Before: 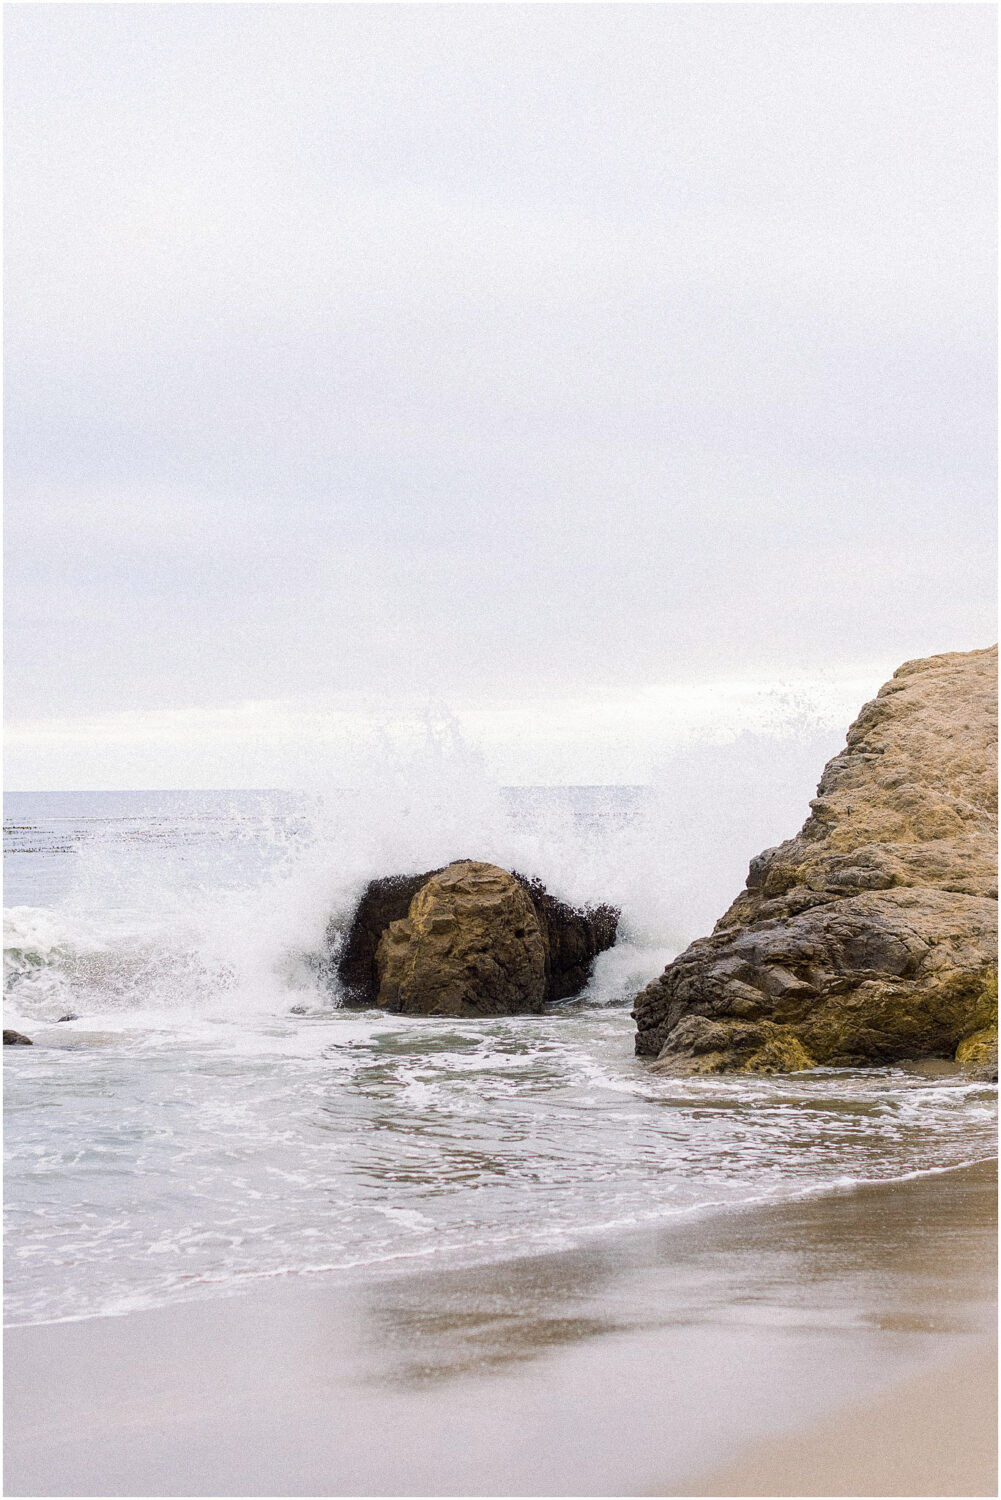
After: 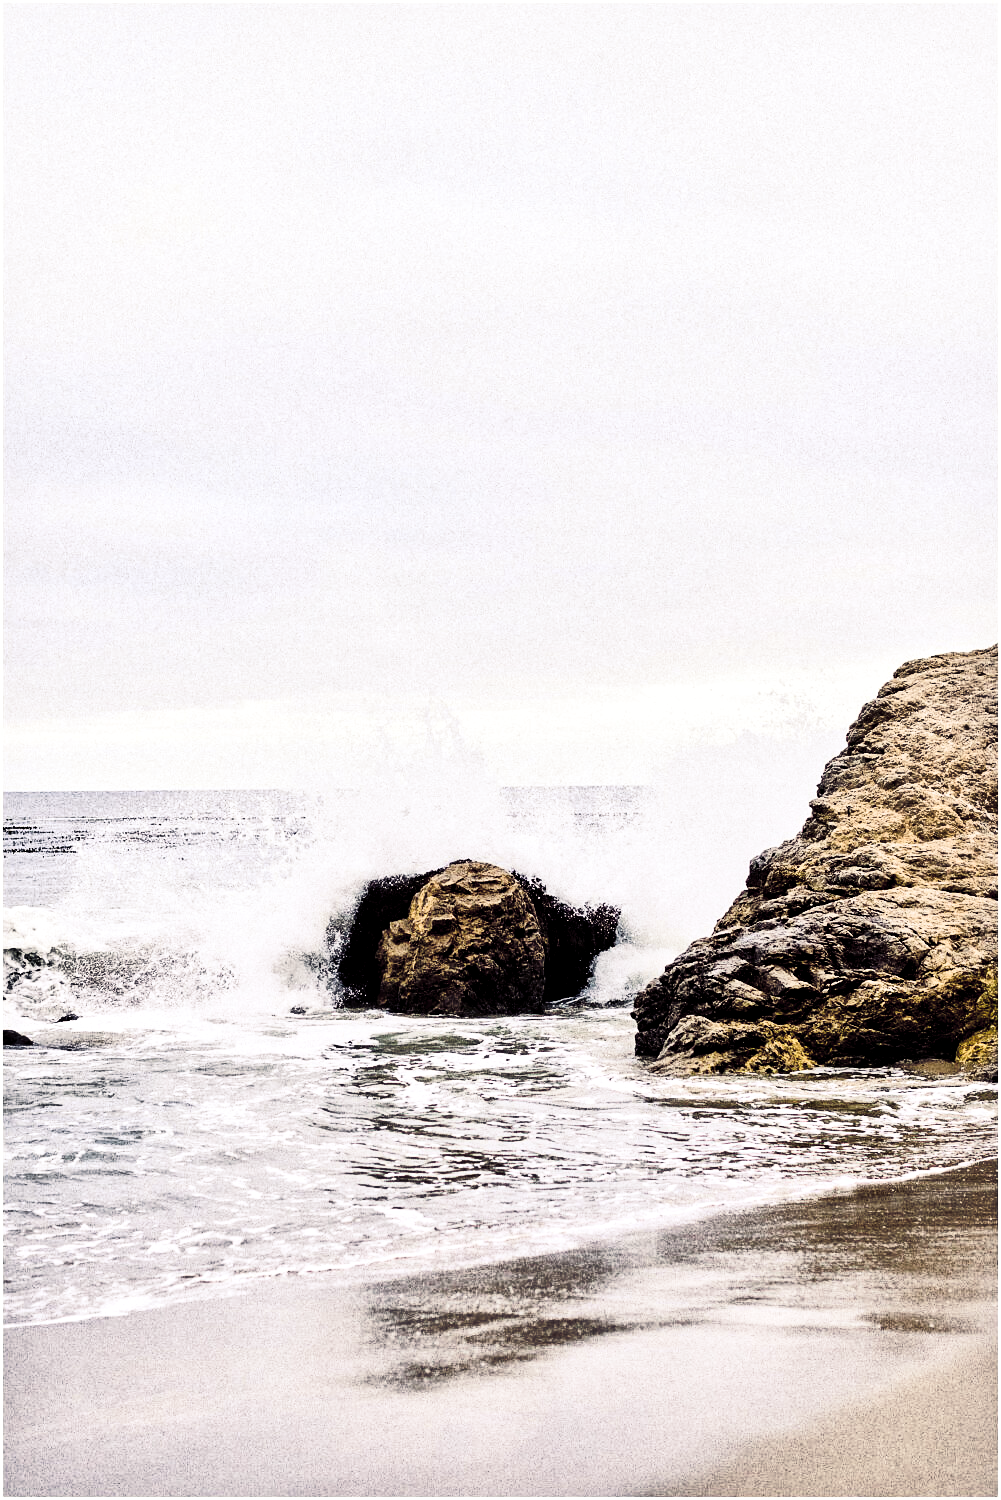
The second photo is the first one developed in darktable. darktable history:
color correction: saturation 0.85
tone curve: curves: ch0 [(0, 0) (0.07, 0.057) (0.15, 0.177) (0.352, 0.445) (0.59, 0.703) (0.857, 0.908) (1, 1)], color space Lab, linked channels
color balance: lift [0.97, 1, 1, 1], gamma [1.03, 1, 1, 1]
split-toning: shadows › hue 255.6°, shadows › saturation 0.66, highlights › hue 43.2°, highlights › saturation 0.68, balance -50.1 | blend: blend mode lighten, opacity 100%; mask: uniform (no mask)
base curve: curves: ch0 [(0, 0) (0.026, 0.03) (0.109, 0.232) (0.351, 0.748) (0.669, 0.968) (1, 1)]
global tonemap: drago (1, 100), detail 1
shadows and highlights: highlights color adjustment 0%, soften with gaussian
exposure: exposure -2.002 EV
contrast equalizer: y [[0.511, 0.558, 0.631, 0.632, 0.559, 0.512], [0.5 ×6], [0.507, 0.559, 0.627, 0.644, 0.647, 0.647], [0 ×6], [0 ×6]] | blend: blend mode average, opacity 100%; mask: uniform (no mask)
highpass: sharpness 9.84%, contrast boost 9.94% | blend: blend mode overlay, opacity 100%; mask: uniform (no mask)
contrast brightness saturation: contrast 0.26, brightness 0.02, saturation 0.87
